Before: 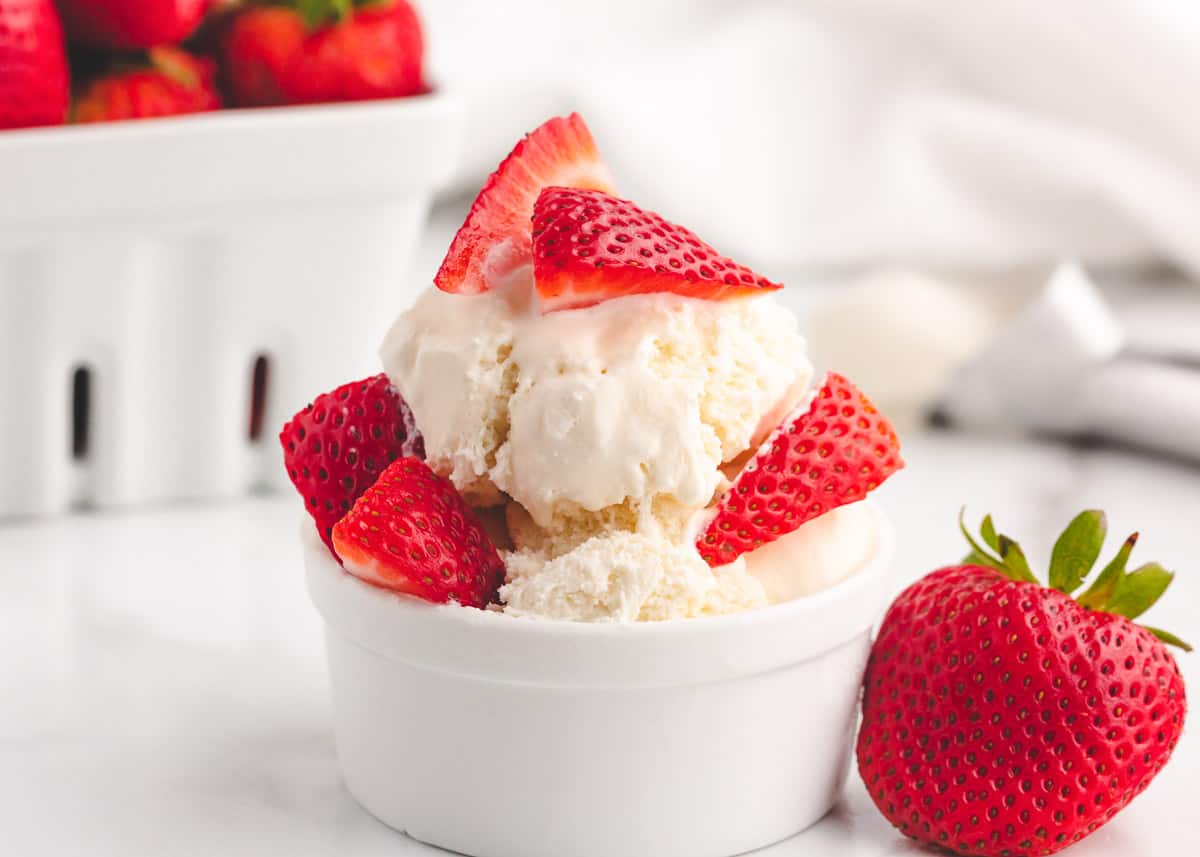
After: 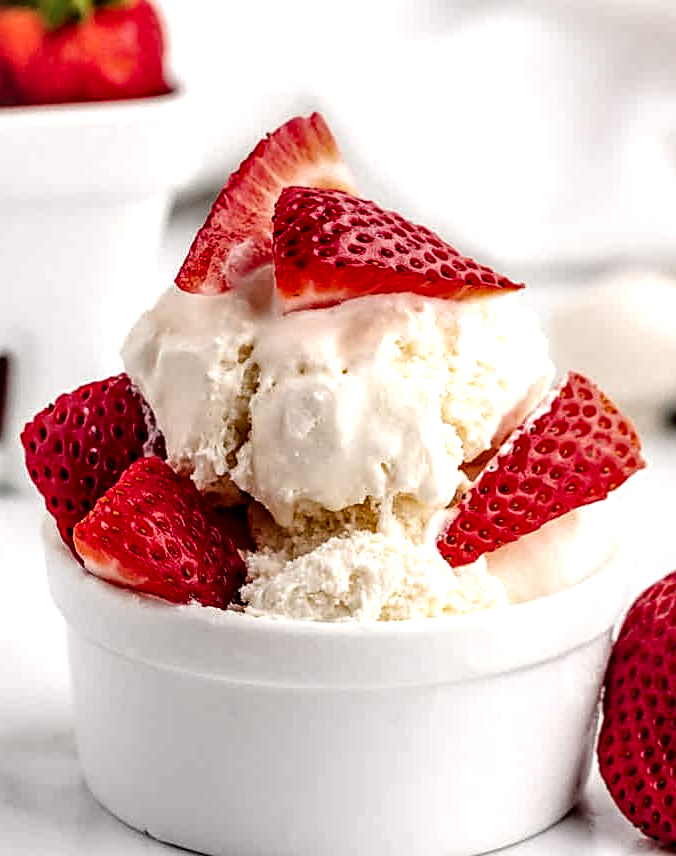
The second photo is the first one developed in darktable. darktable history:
crop: left 21.602%, right 22.023%, bottom 0.007%
sharpen: on, module defaults
shadows and highlights: radius 333.63, shadows 63.19, highlights 5.46, compress 87.55%, soften with gaussian
local contrast: detail 203%
